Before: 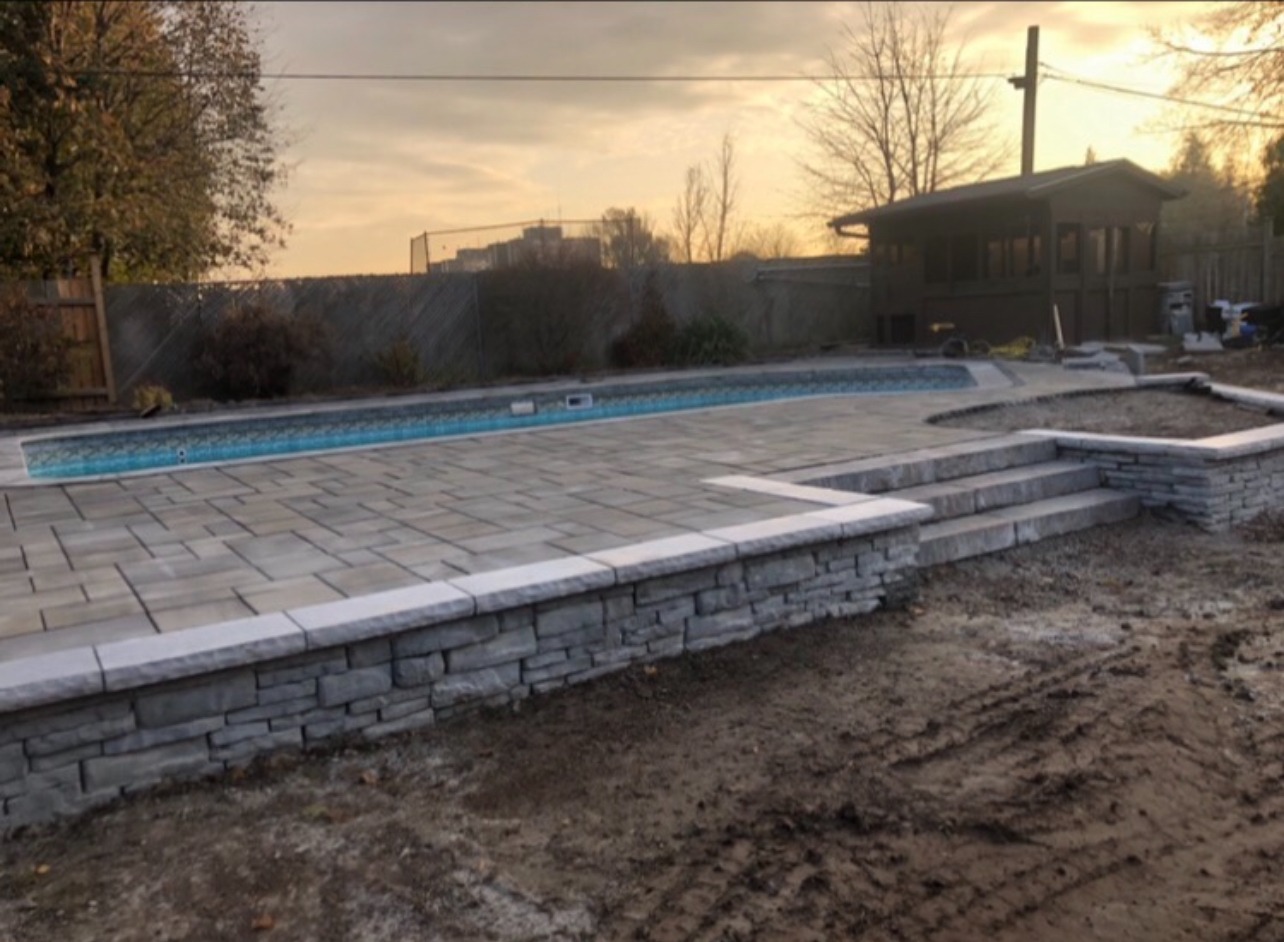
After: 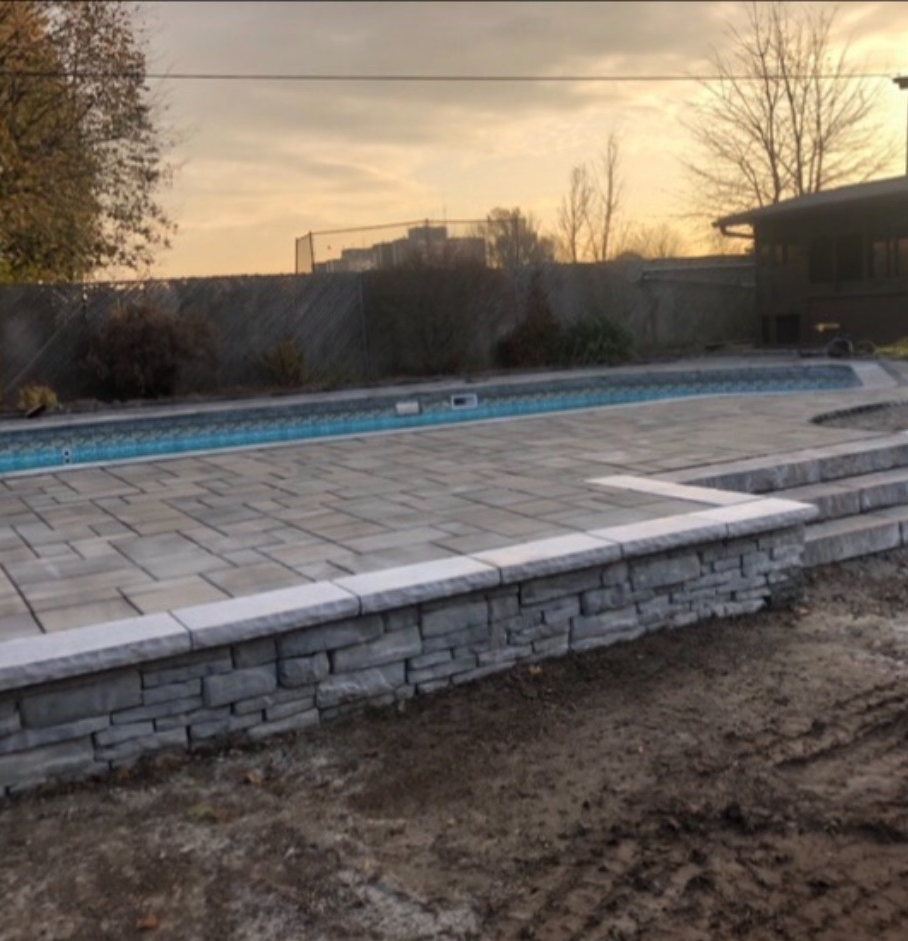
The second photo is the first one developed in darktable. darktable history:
crop and rotate: left 8.963%, right 20.244%
